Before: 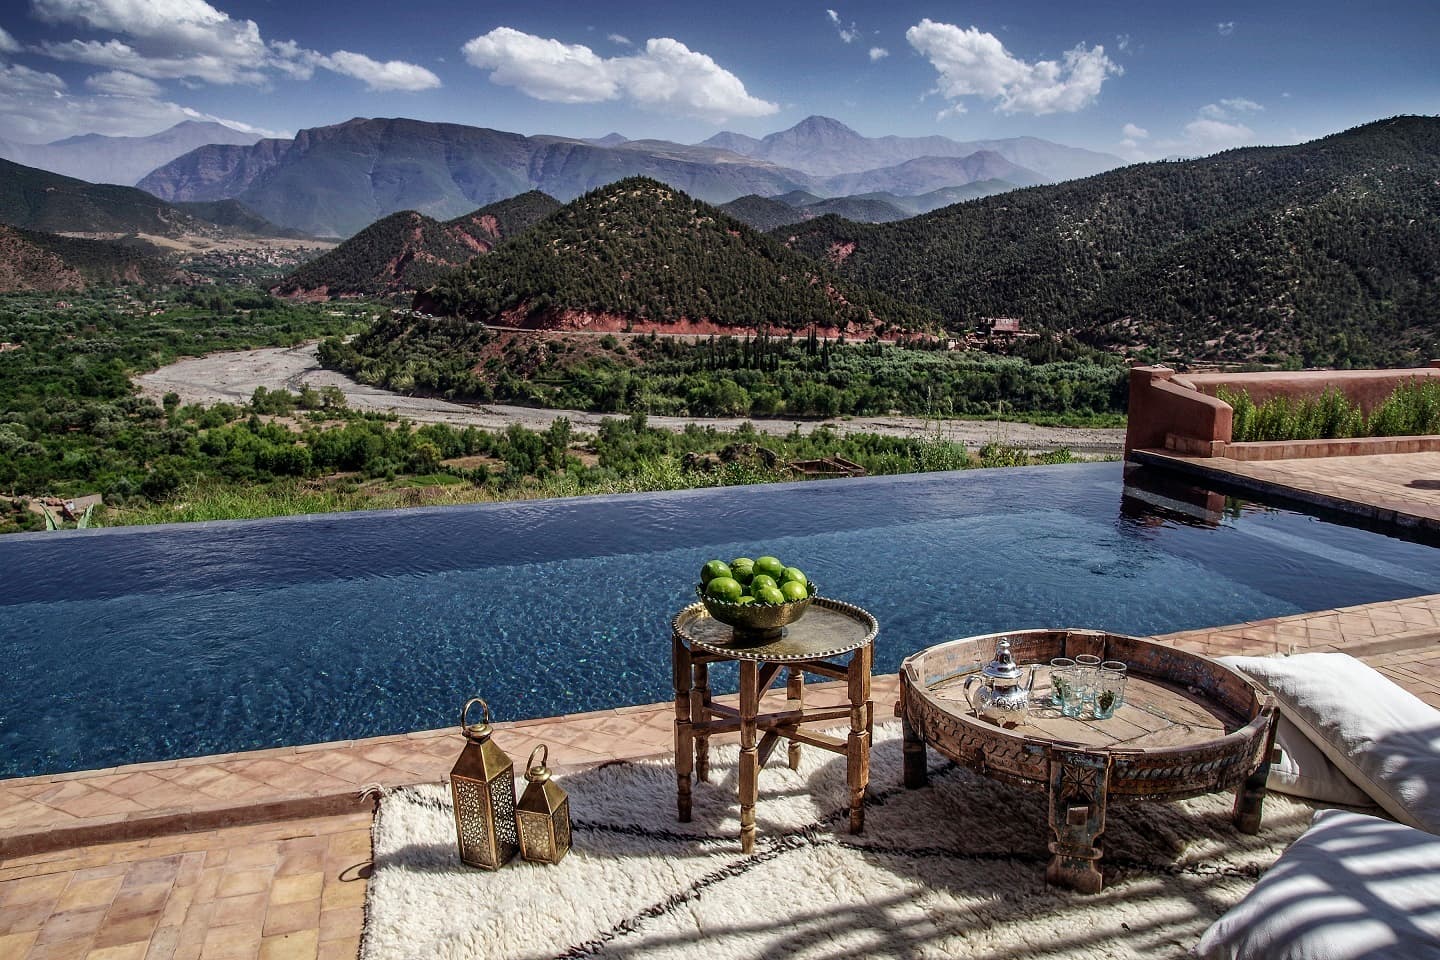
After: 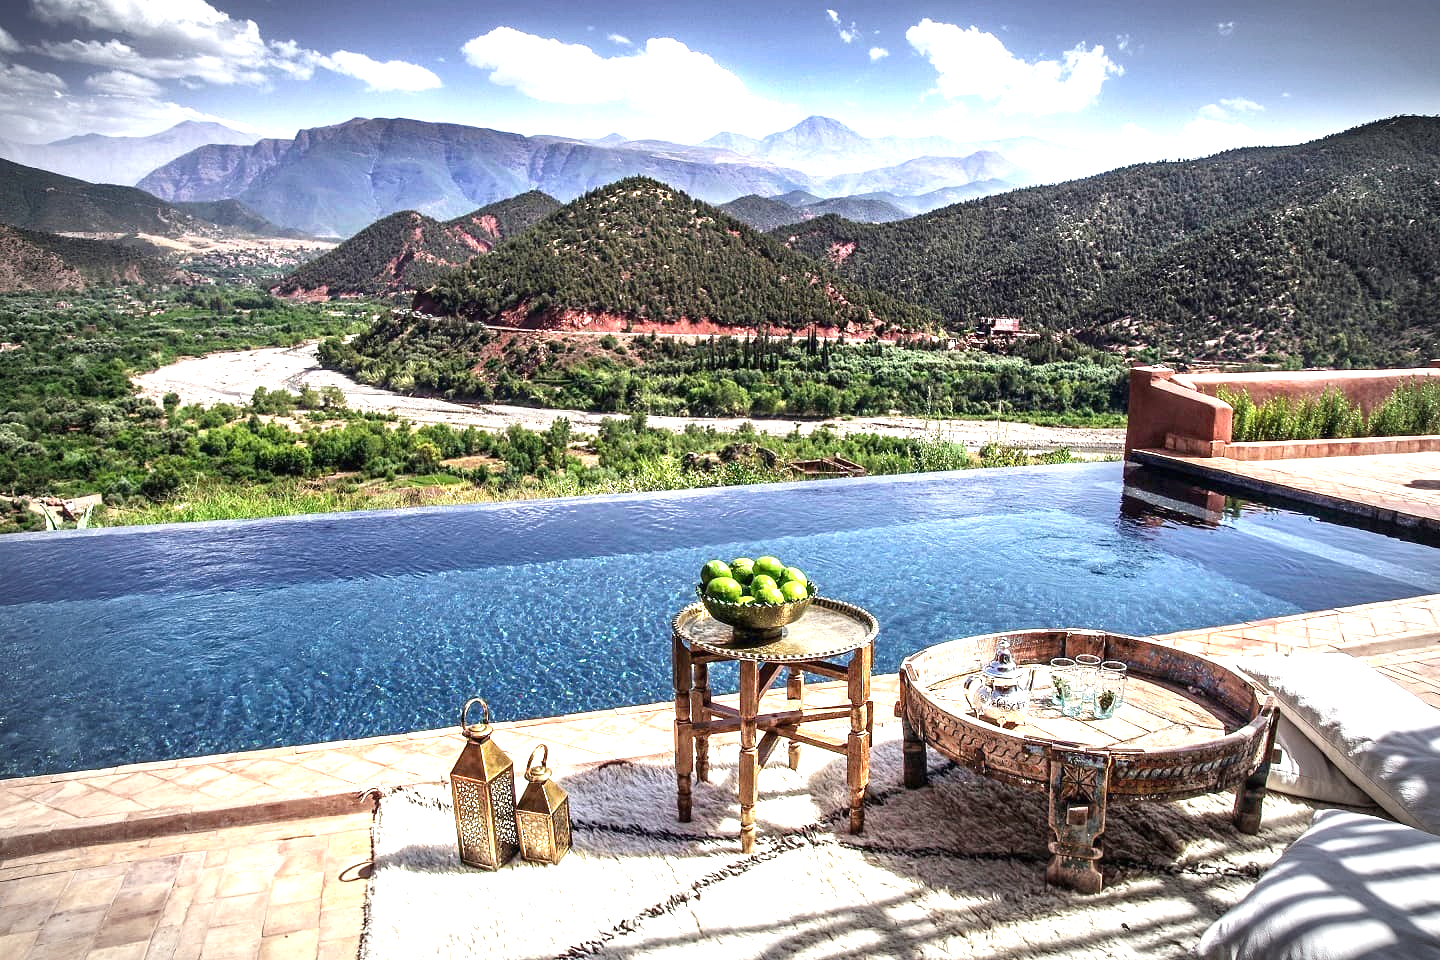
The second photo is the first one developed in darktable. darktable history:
exposure: black level correction 0, exposure 1.741 EV, compensate exposure bias true, compensate highlight preservation false
vignetting: automatic ratio true
